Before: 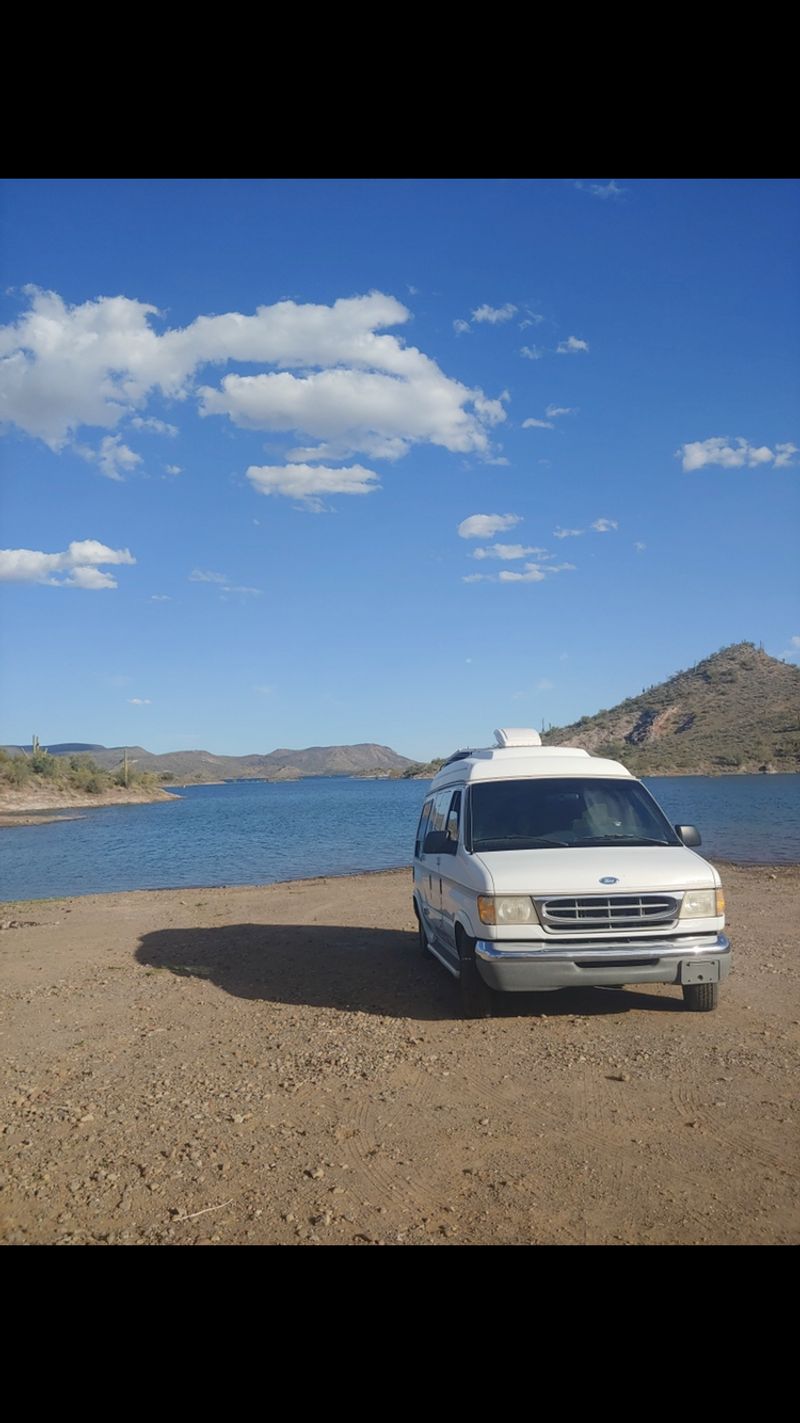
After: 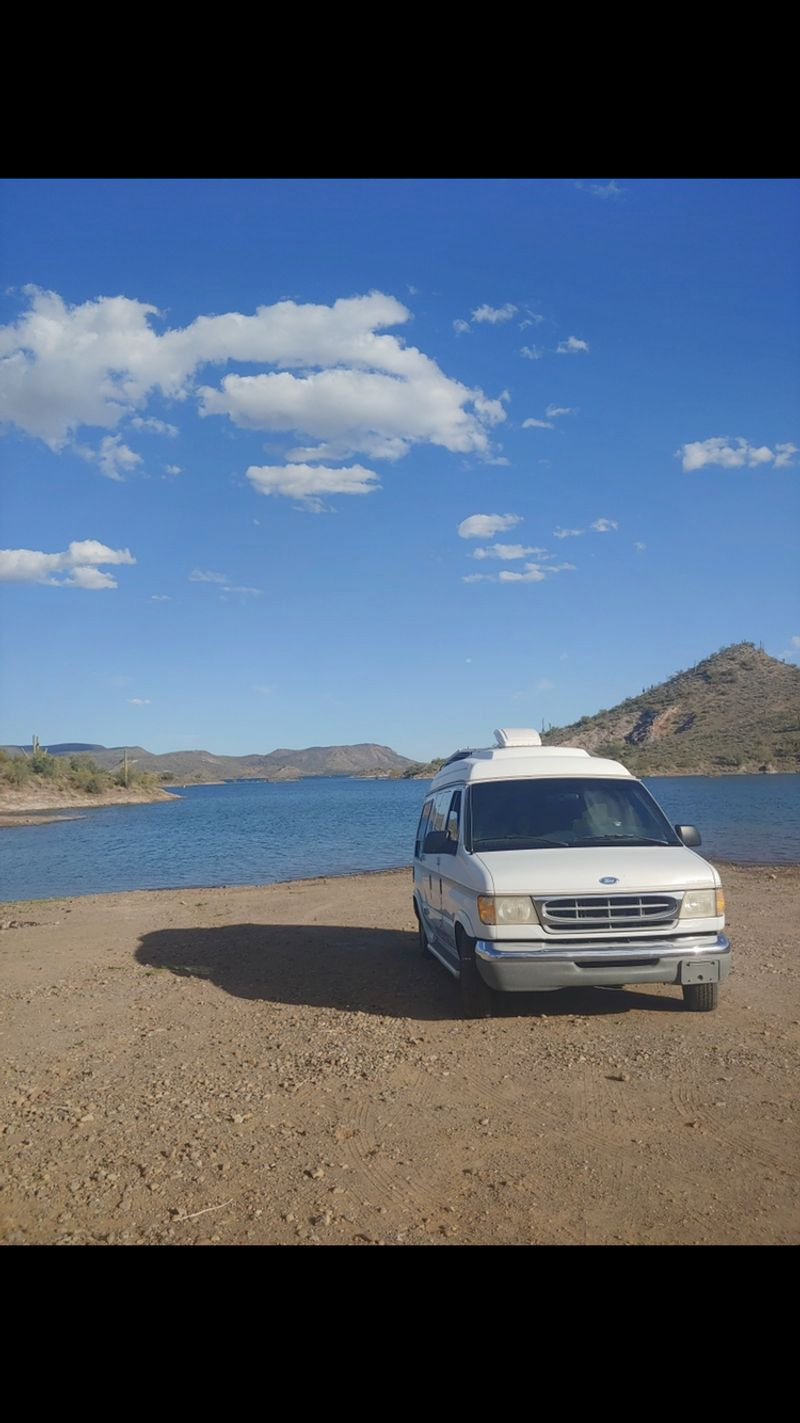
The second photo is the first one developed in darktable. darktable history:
contrast brightness saturation: contrast 0.073
shadows and highlights: highlights color adjustment 0.352%
